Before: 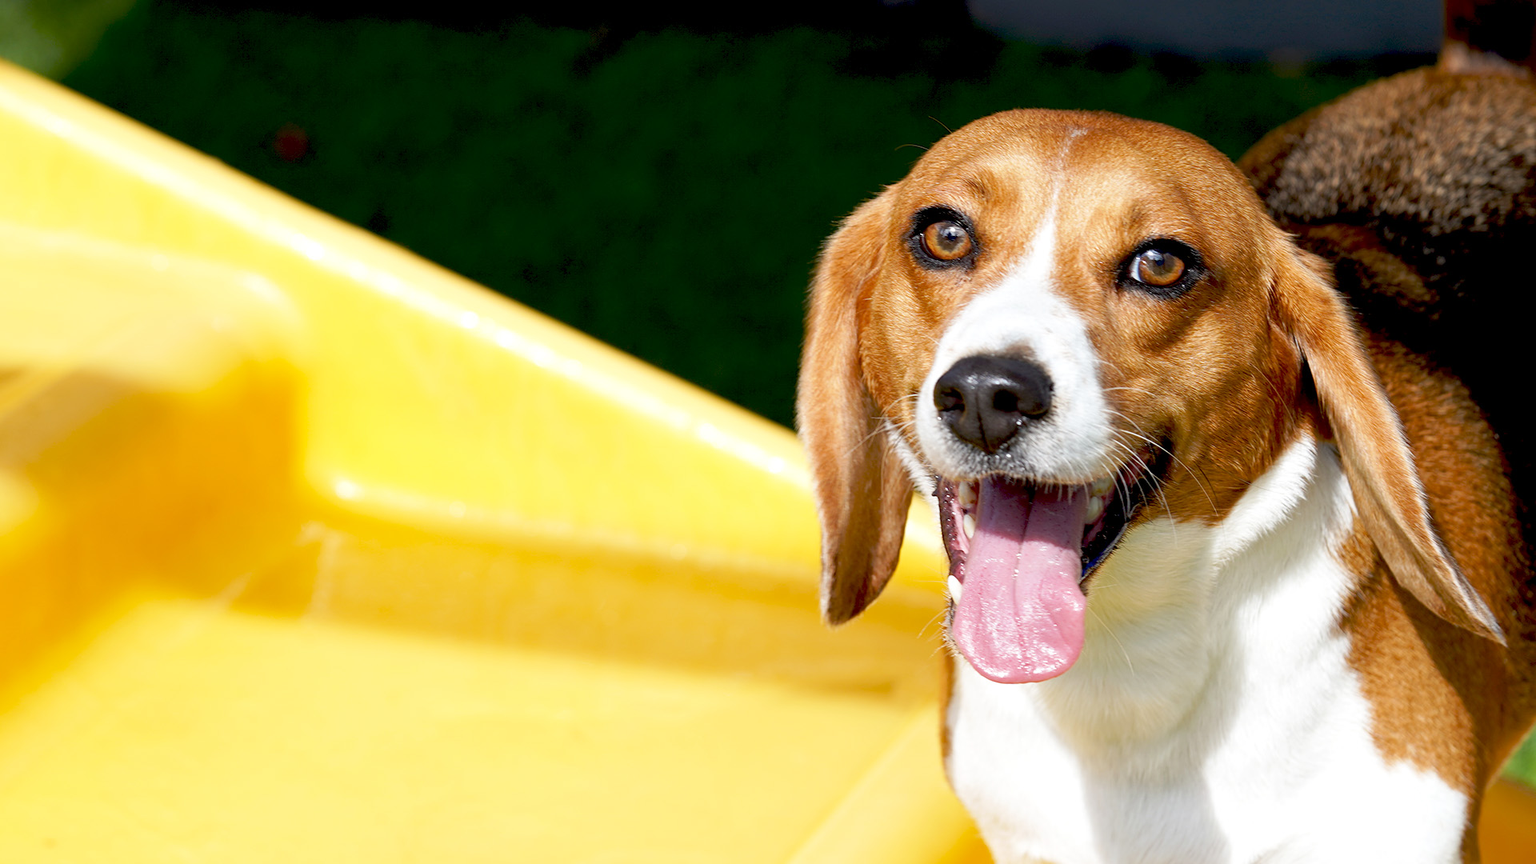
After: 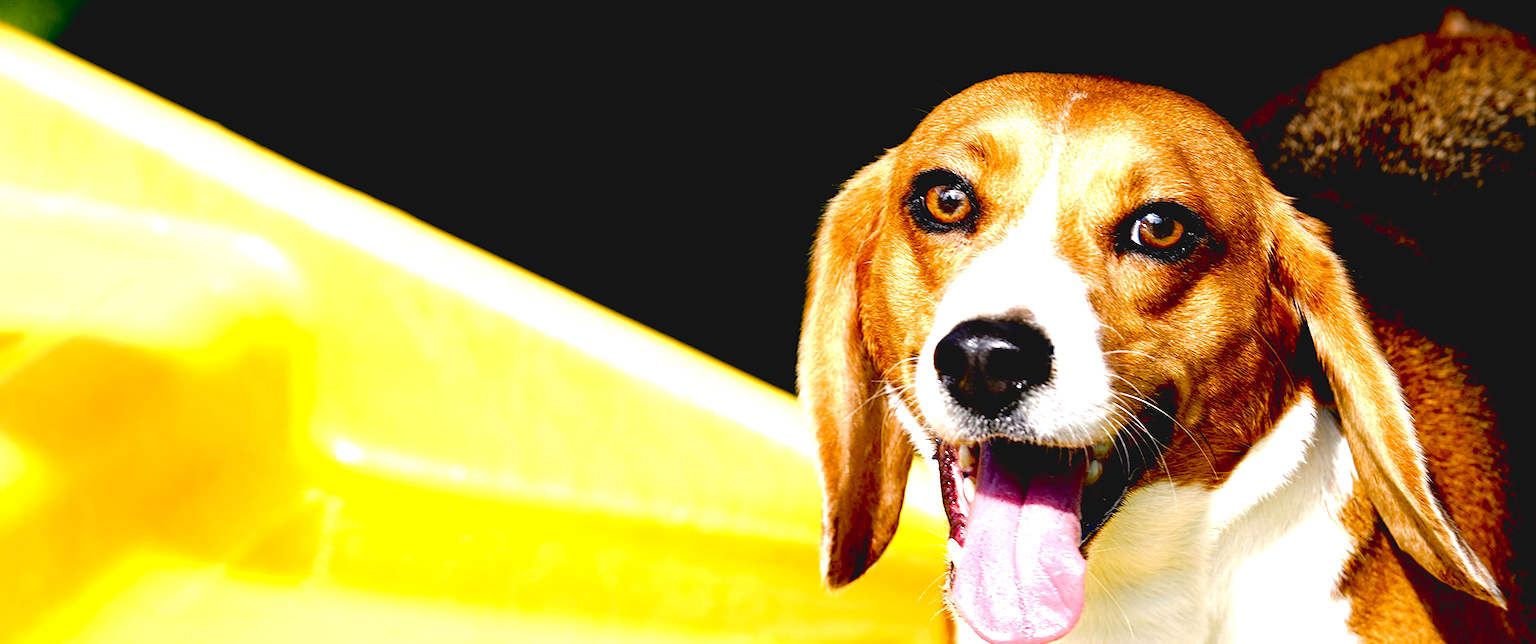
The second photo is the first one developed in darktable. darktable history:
tone equalizer: -8 EV -0.727 EV, -7 EV -0.706 EV, -6 EV -0.58 EV, -5 EV -0.362 EV, -3 EV 0.397 EV, -2 EV 0.6 EV, -1 EV 0.68 EV, +0 EV 0.757 EV
exposure: black level correction 0.046, exposure -0.228 EV, compensate exposure bias true, compensate highlight preservation false
color balance rgb: highlights gain › chroma 0.892%, highlights gain › hue 27.71°, global offset › luminance 0.697%, perceptual saturation grading › global saturation 20%, perceptual saturation grading › highlights -25.053%, perceptual saturation grading › shadows 25.021%, perceptual brilliance grading › global brilliance 10.424%
crop: top 4.306%, bottom 20.977%
